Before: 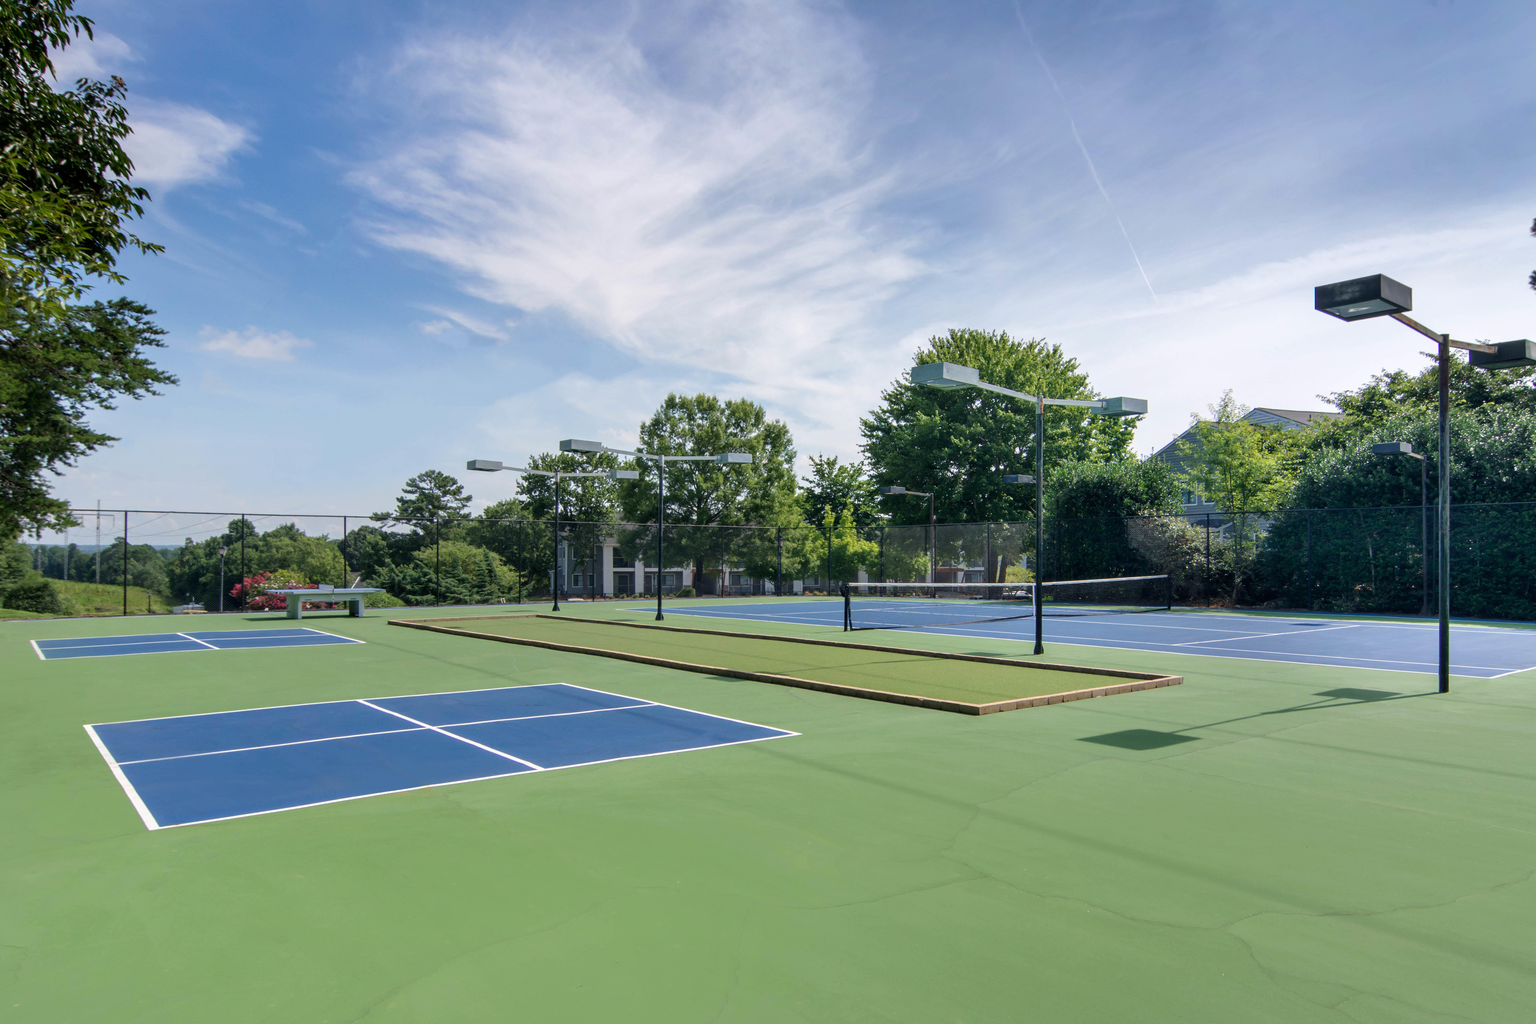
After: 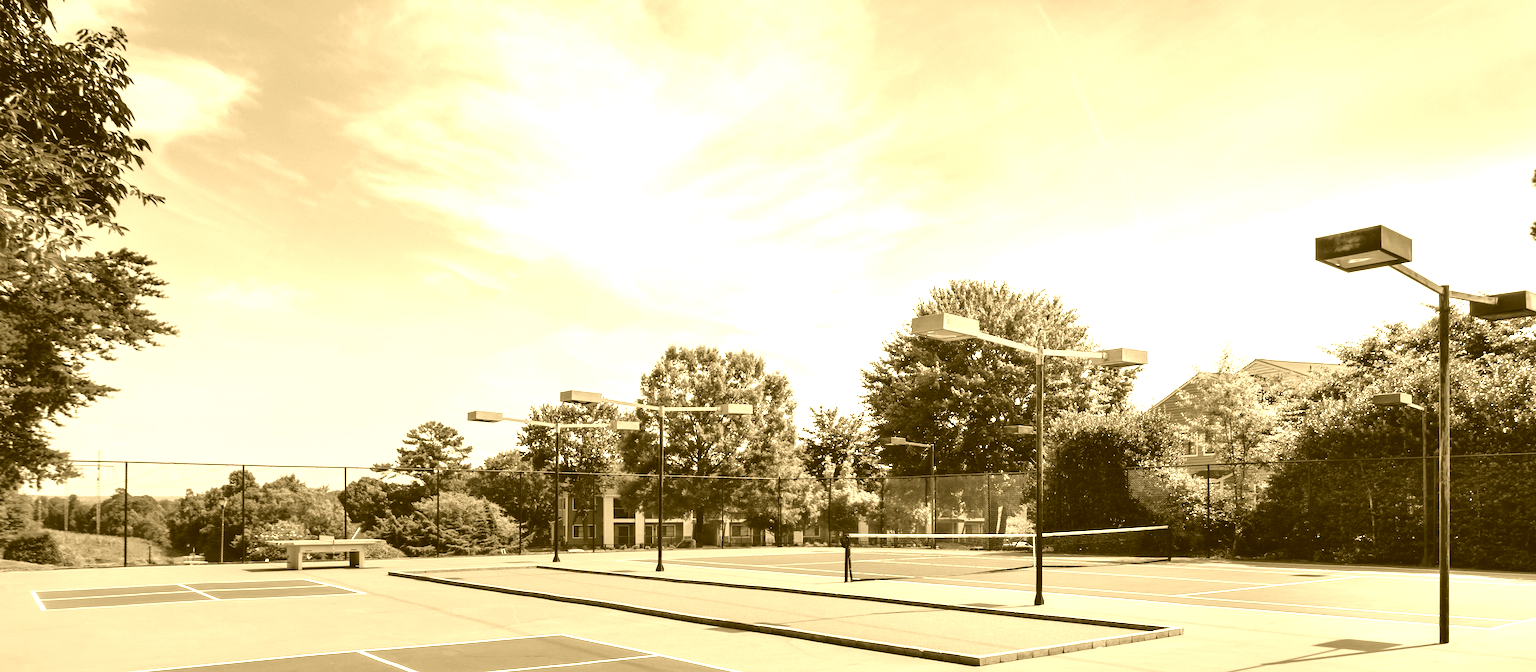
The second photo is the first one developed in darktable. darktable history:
crop and rotate: top 4.848%, bottom 29.503%
exposure: black level correction 0.029, exposure -0.073 EV, compensate highlight preservation false
sharpen: amount 0.2
colorize: hue 36°, source mix 100%
tone equalizer: -8 EV -0.417 EV, -7 EV -0.389 EV, -6 EV -0.333 EV, -5 EV -0.222 EV, -3 EV 0.222 EV, -2 EV 0.333 EV, -1 EV 0.389 EV, +0 EV 0.417 EV, edges refinement/feathering 500, mask exposure compensation -1.57 EV, preserve details no
